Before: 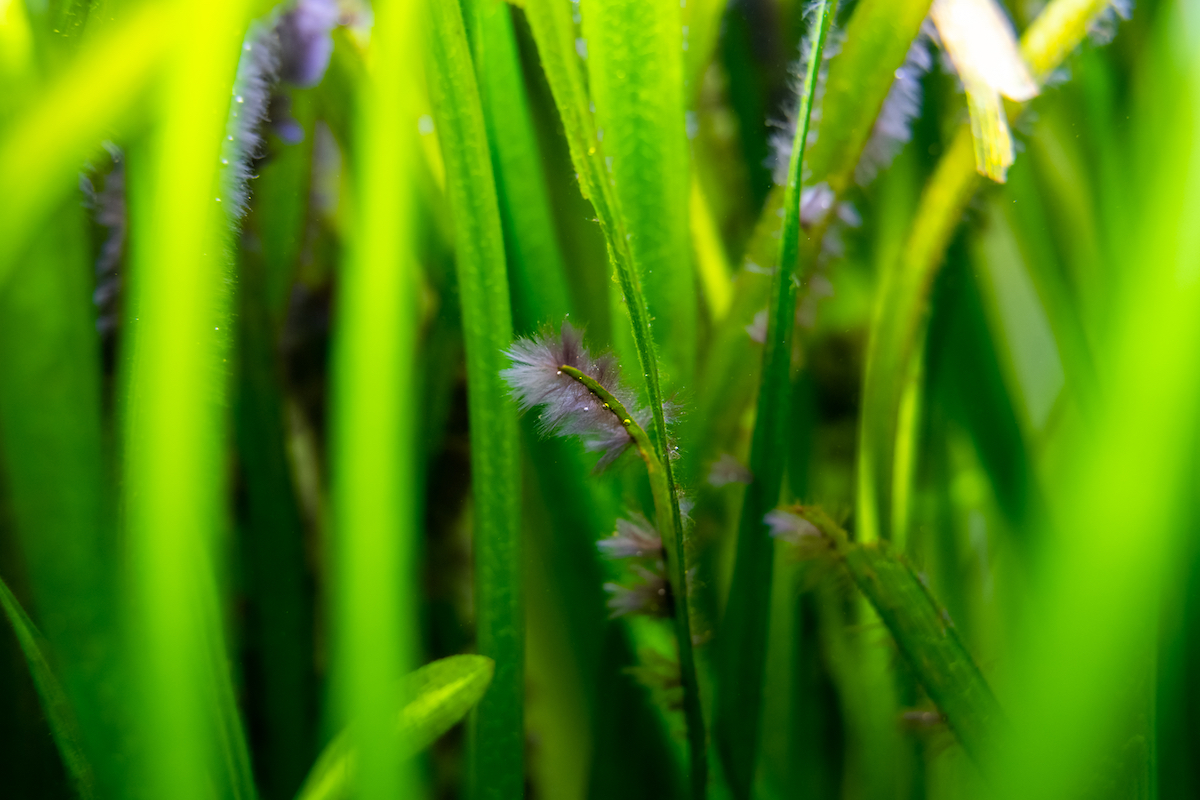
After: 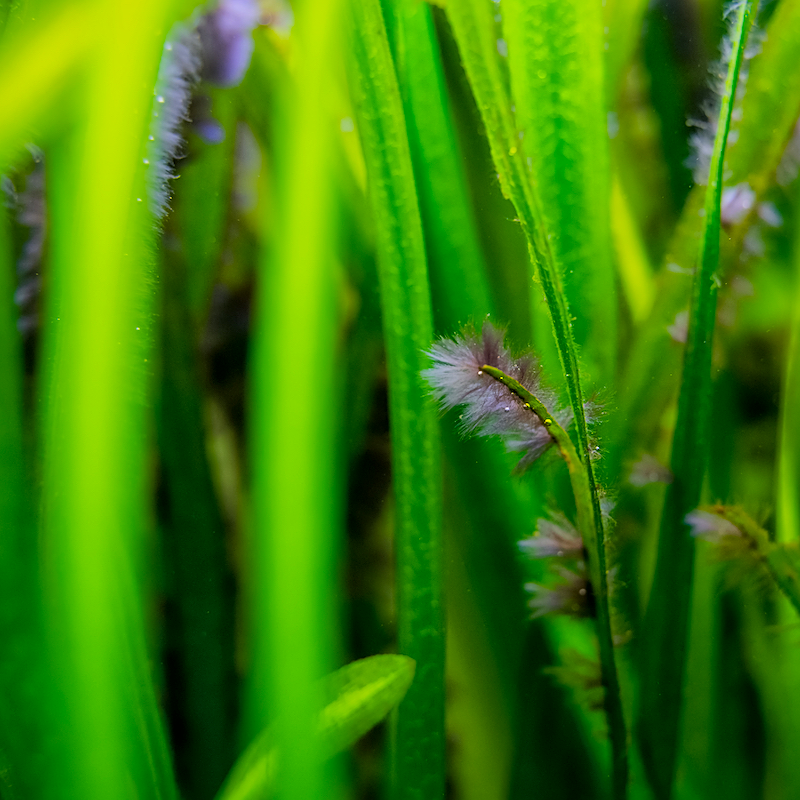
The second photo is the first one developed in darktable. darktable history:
sharpen: on, module defaults
contrast brightness saturation: contrast 0.04, saturation 0.16
crop and rotate: left 6.617%, right 26.717%
global tonemap: drago (1, 100), detail 1
